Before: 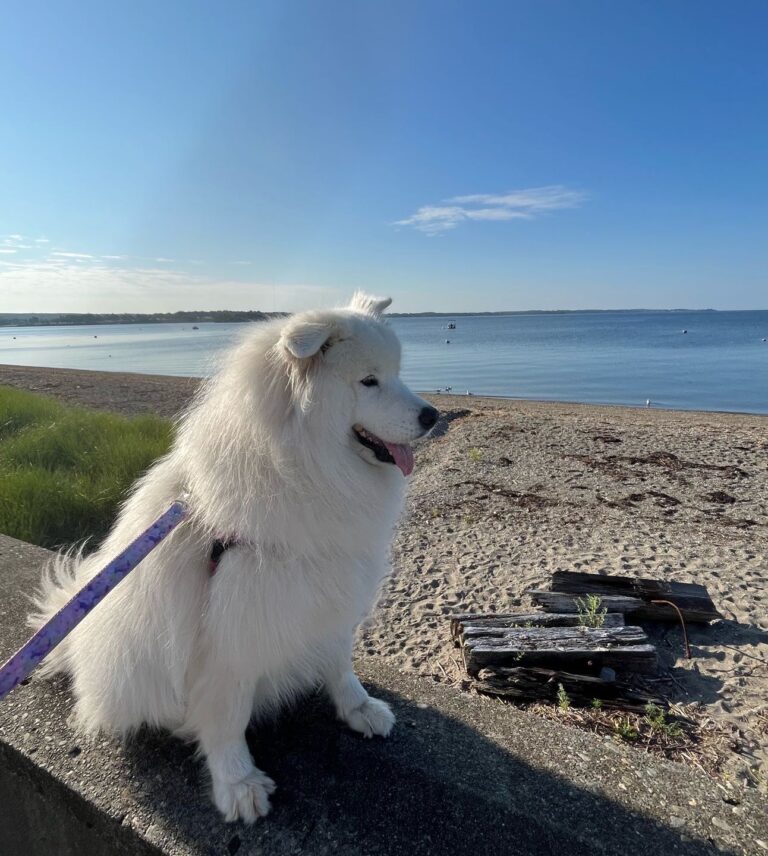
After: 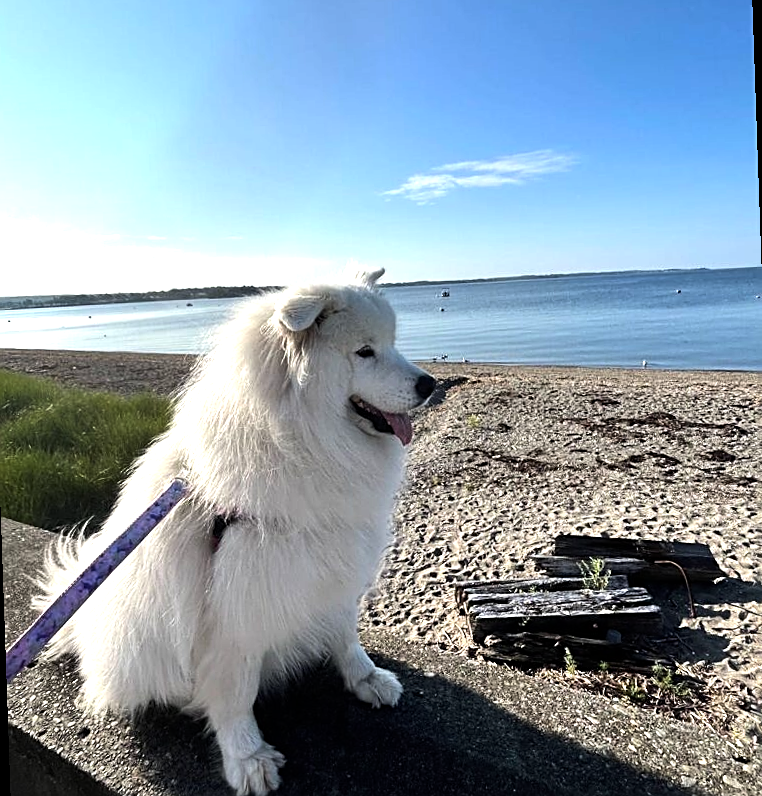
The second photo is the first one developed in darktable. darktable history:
rotate and perspective: rotation -2°, crop left 0.022, crop right 0.978, crop top 0.049, crop bottom 0.951
tone equalizer: -8 EV -1.08 EV, -7 EV -1.01 EV, -6 EV -0.867 EV, -5 EV -0.578 EV, -3 EV 0.578 EV, -2 EV 0.867 EV, -1 EV 1.01 EV, +0 EV 1.08 EV, edges refinement/feathering 500, mask exposure compensation -1.57 EV, preserve details no
sharpen: on, module defaults
